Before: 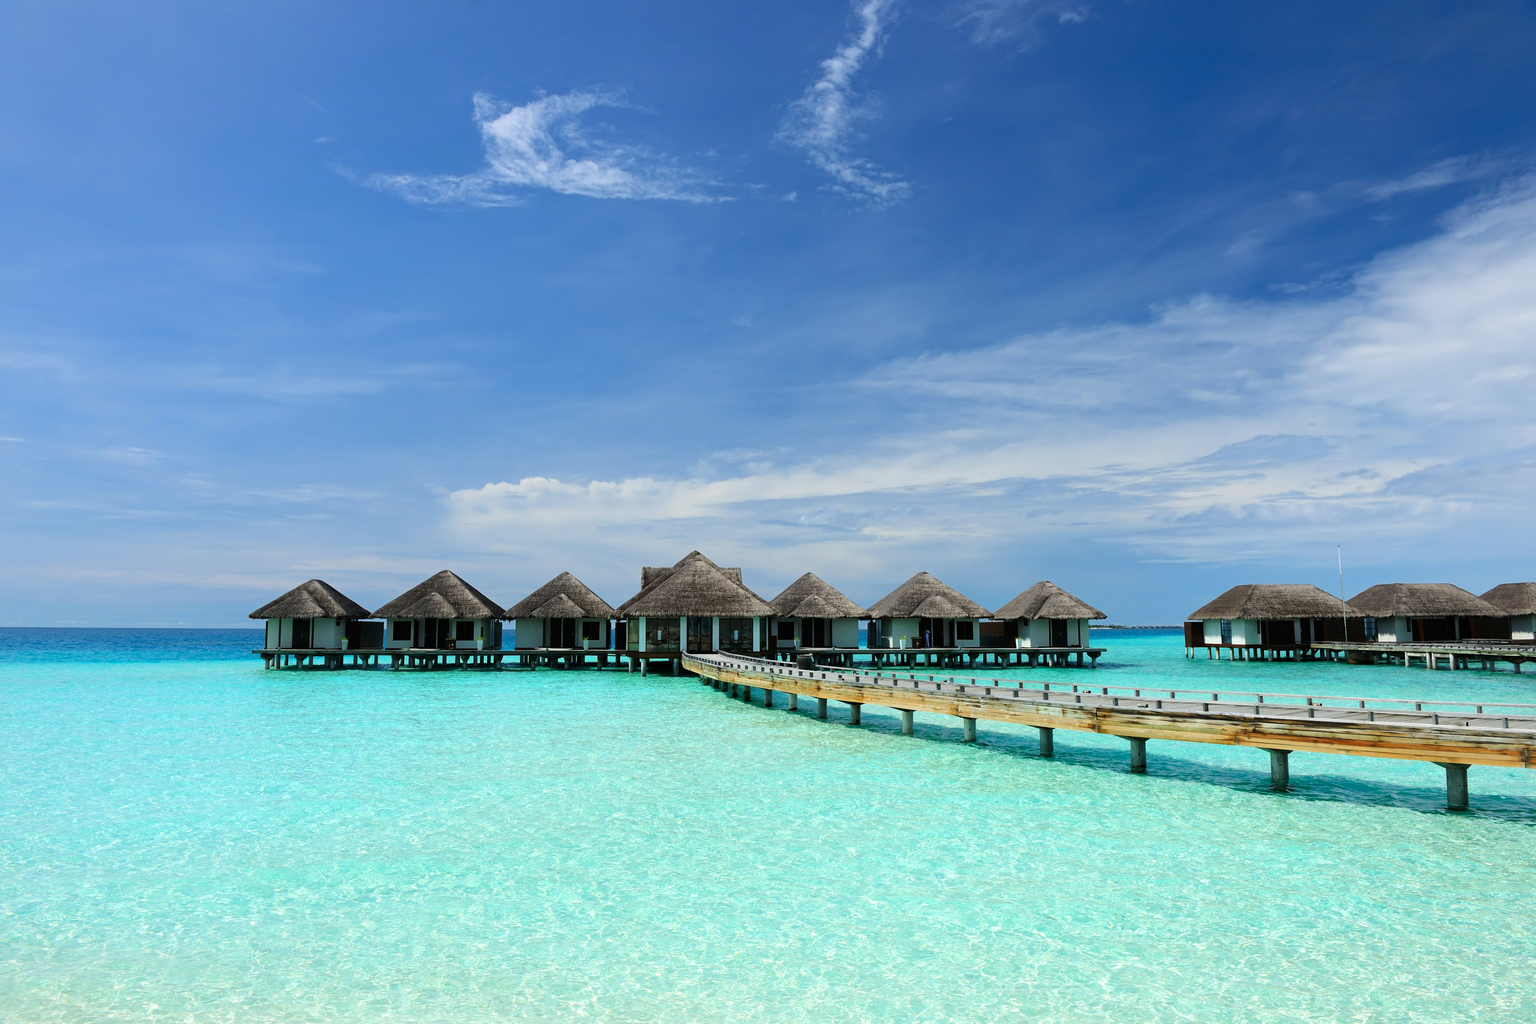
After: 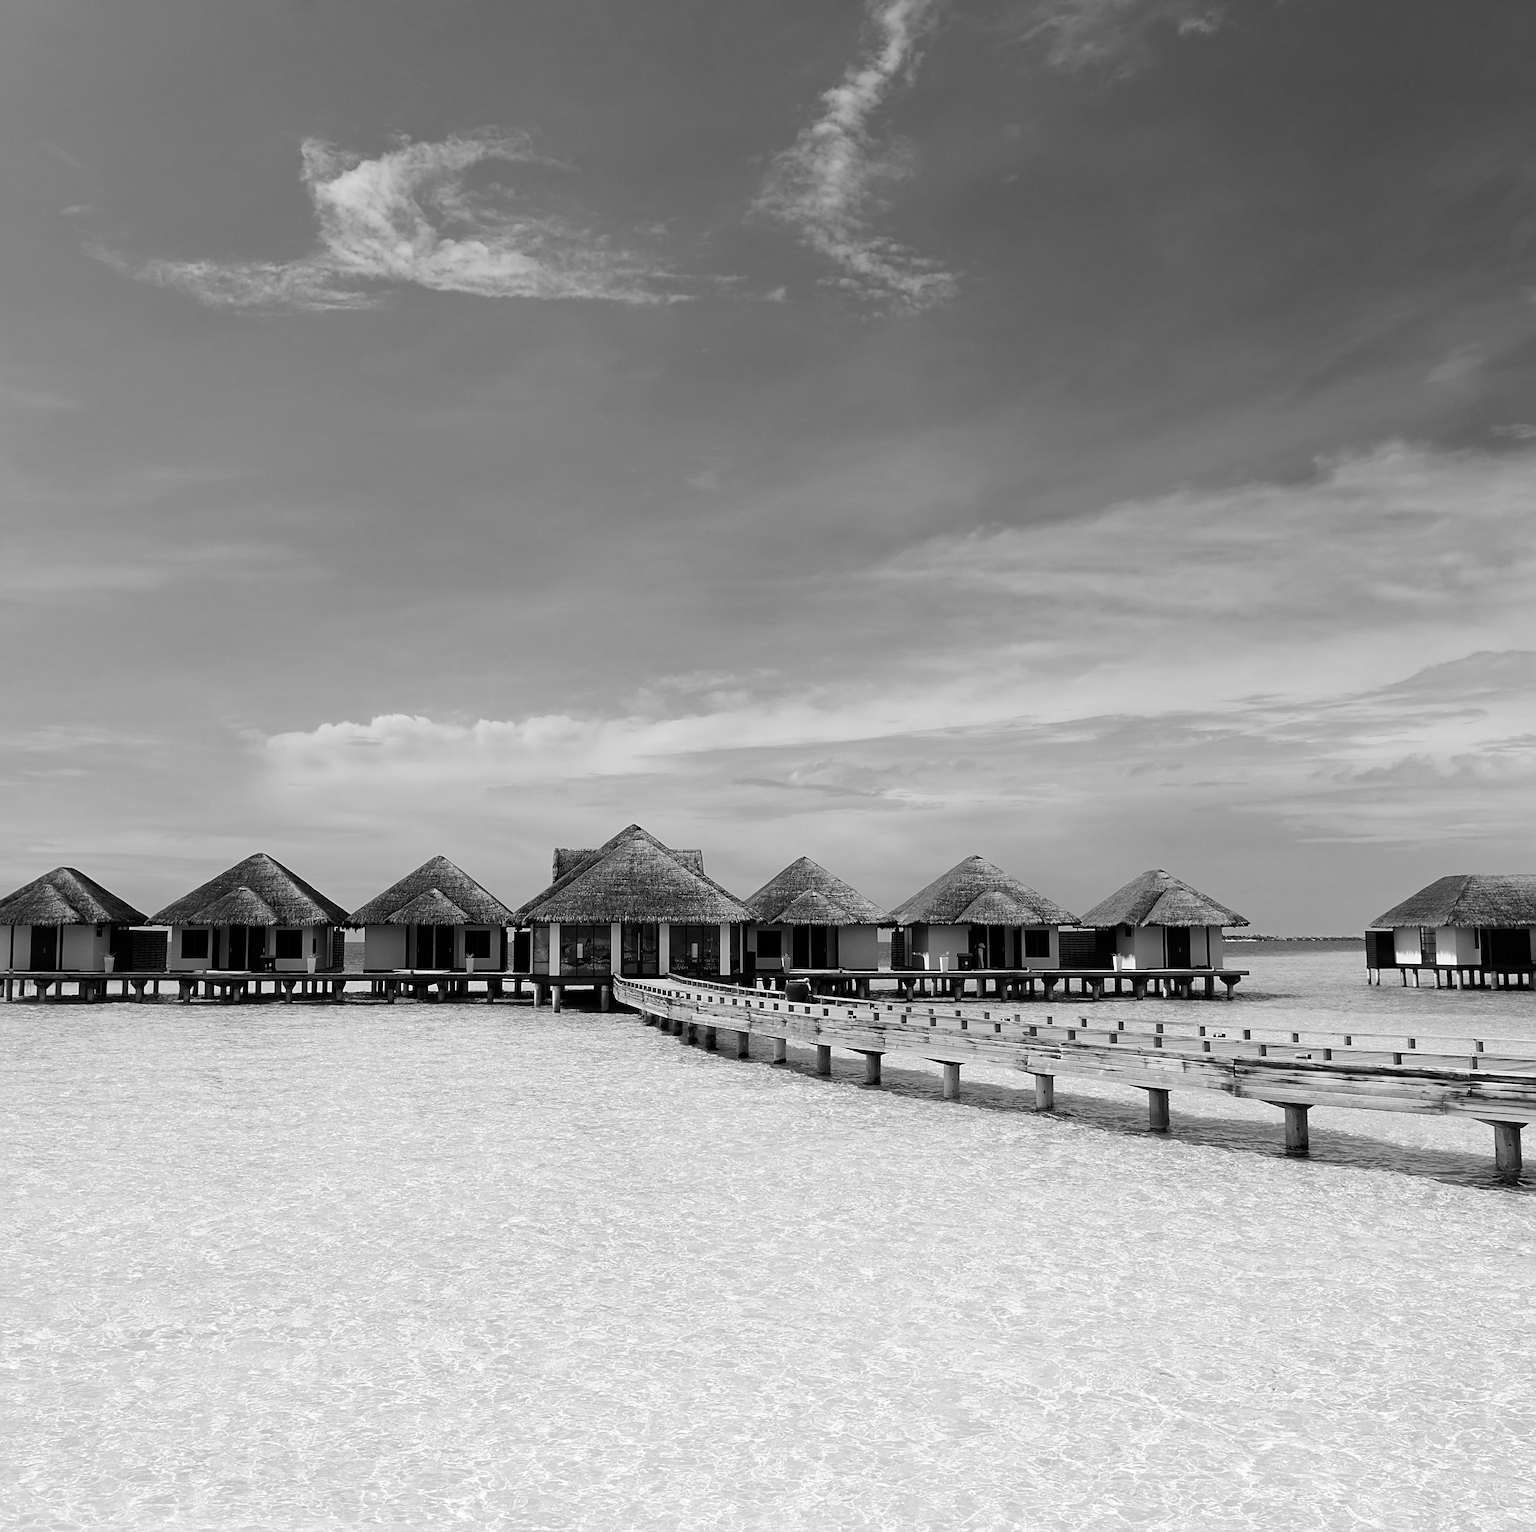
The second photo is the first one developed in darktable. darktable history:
color balance: lift [0.998, 0.998, 1.001, 1.002], gamma [0.995, 1.025, 0.992, 0.975], gain [0.995, 1.02, 0.997, 0.98]
crop and rotate: left 17.732%, right 15.423%
monochrome: on, module defaults
sharpen: on, module defaults
